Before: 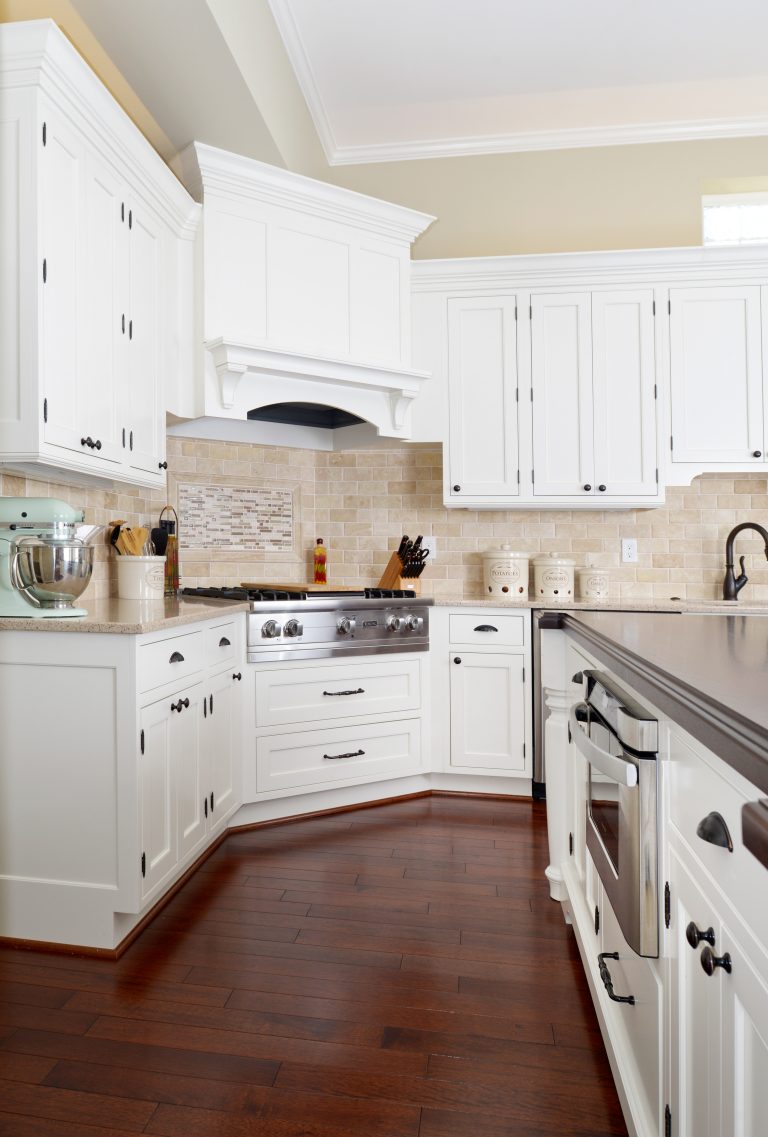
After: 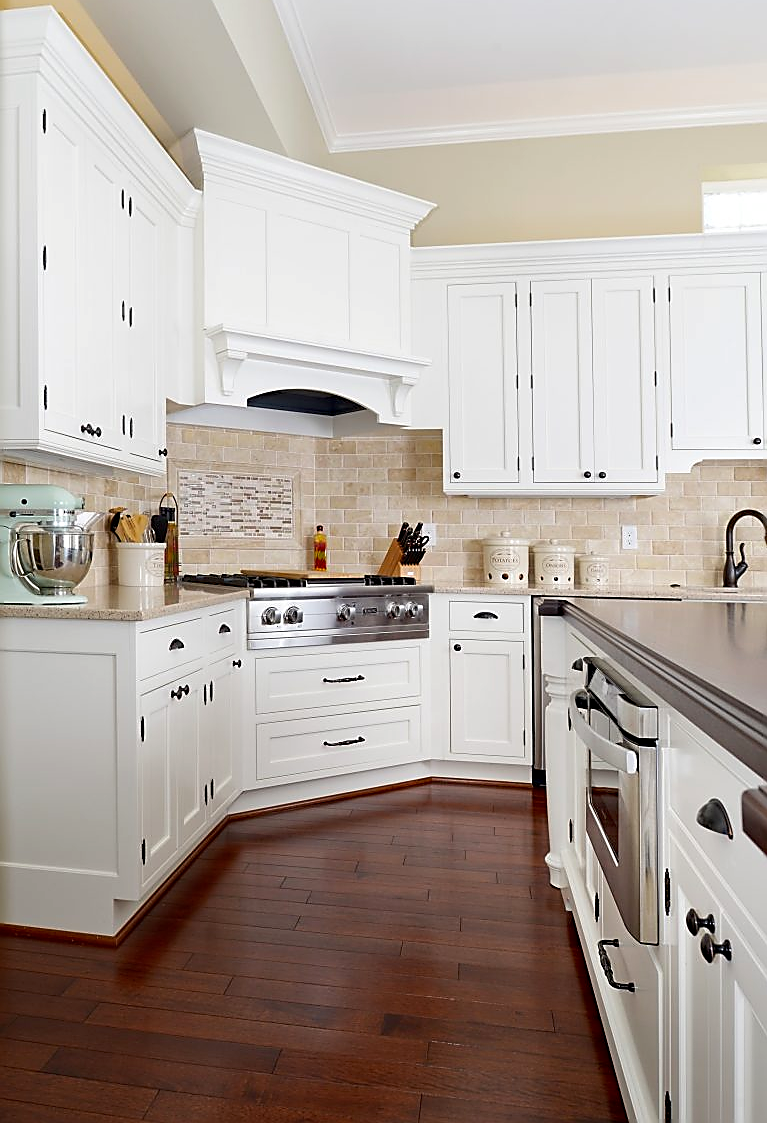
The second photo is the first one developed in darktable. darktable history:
haze removal: compatibility mode true, adaptive false
crop: top 1.206%, right 0.086%
sharpen: radius 1.413, amount 1.251, threshold 0.816
